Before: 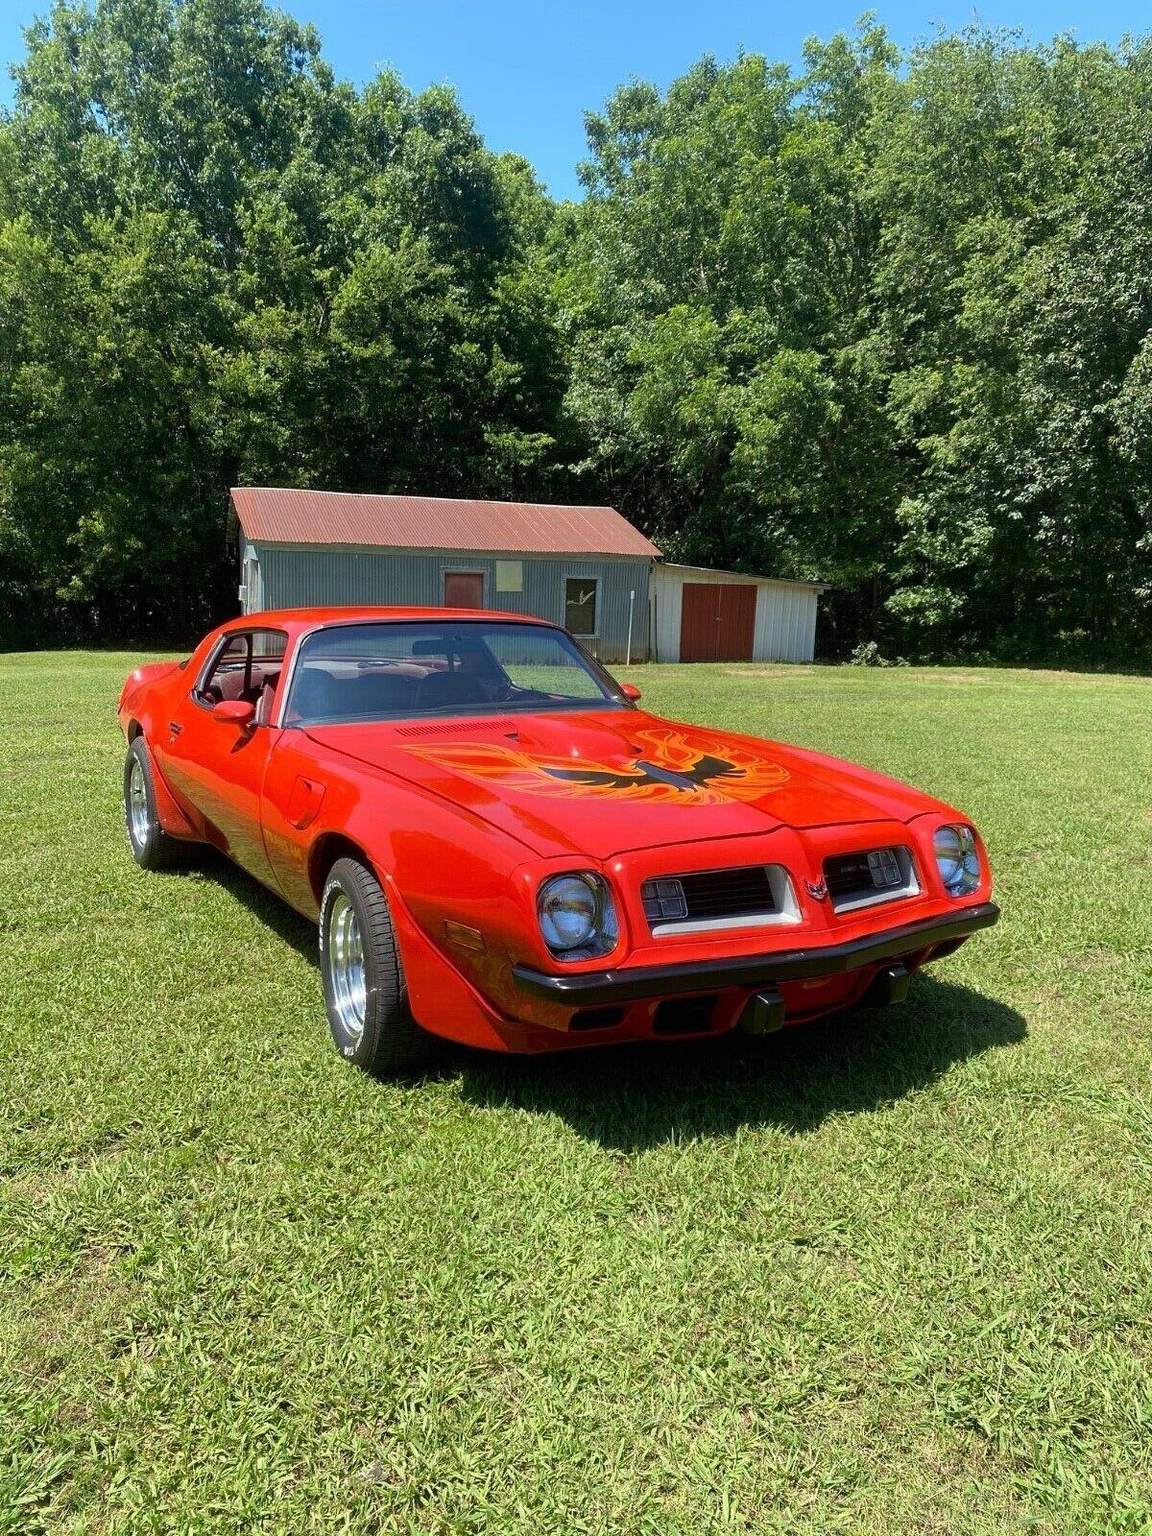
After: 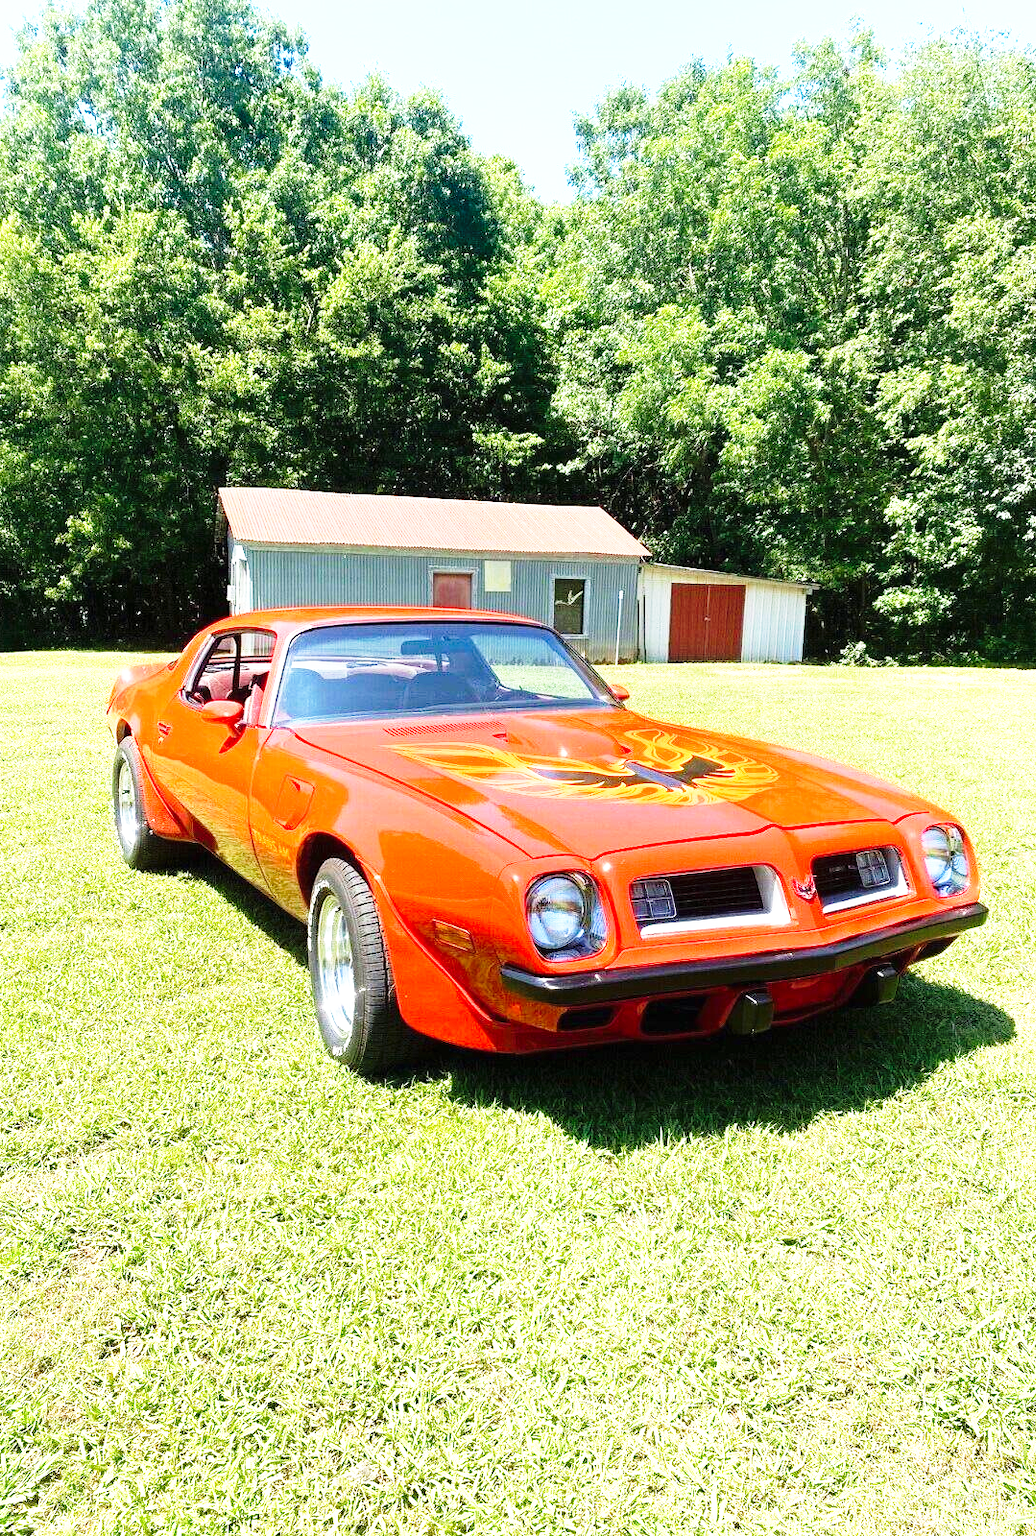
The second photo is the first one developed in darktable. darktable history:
base curve: curves: ch0 [(0, 0) (0.026, 0.03) (0.109, 0.232) (0.351, 0.748) (0.669, 0.968) (1, 1)], preserve colors none
crop and rotate: left 1.045%, right 8.951%
exposure: black level correction 0, exposure 0.896 EV, compensate highlight preservation false
